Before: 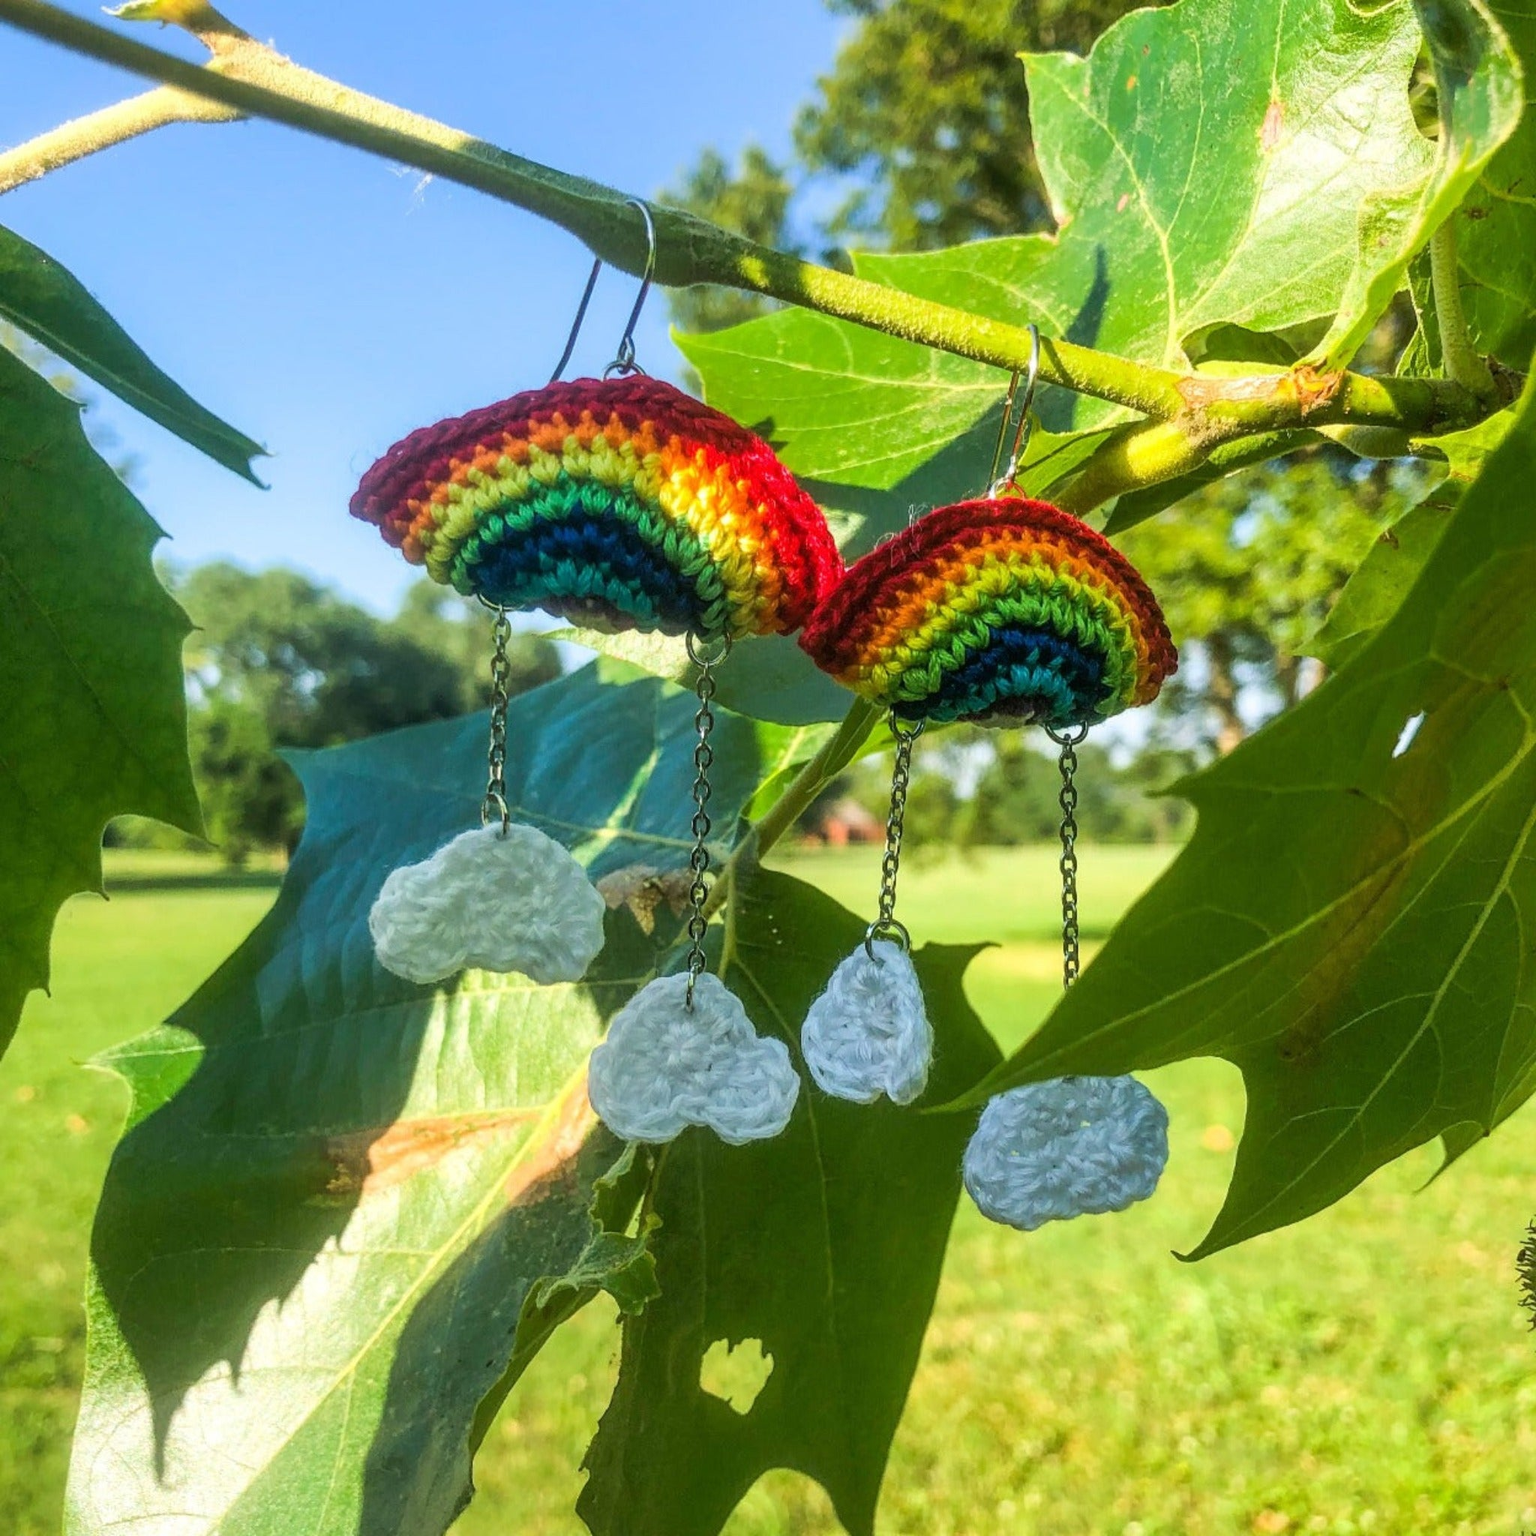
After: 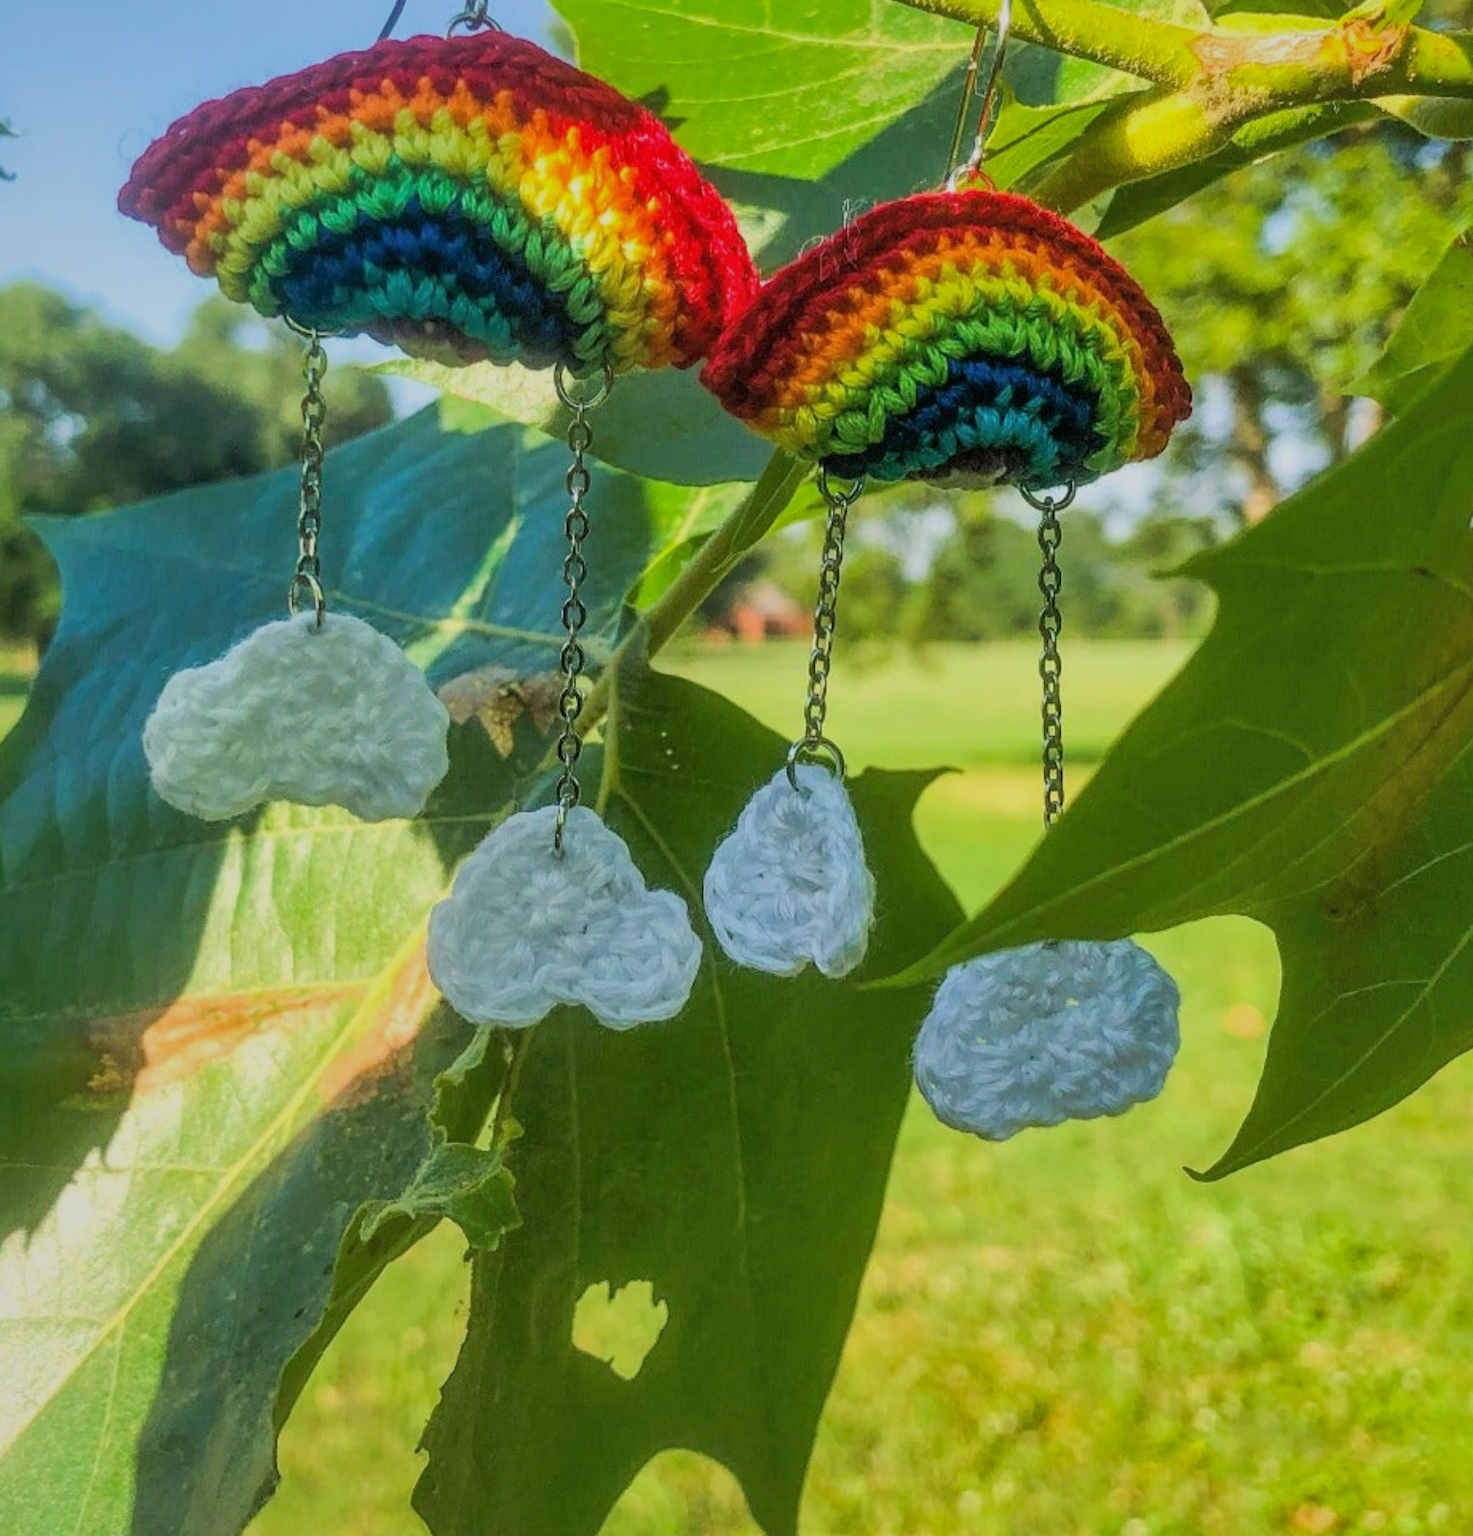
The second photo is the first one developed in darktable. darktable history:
crop: left 16.871%, top 22.857%, right 9.116%
shadows and highlights: on, module defaults
filmic rgb: black relative exposure -15 EV, white relative exposure 3 EV, threshold 6 EV, target black luminance 0%, hardness 9.27, latitude 99%, contrast 0.912, shadows ↔ highlights balance 0.505%, add noise in highlights 0, color science v3 (2019), use custom middle-gray values true, iterations of high-quality reconstruction 0, contrast in highlights soft, enable highlight reconstruction true
